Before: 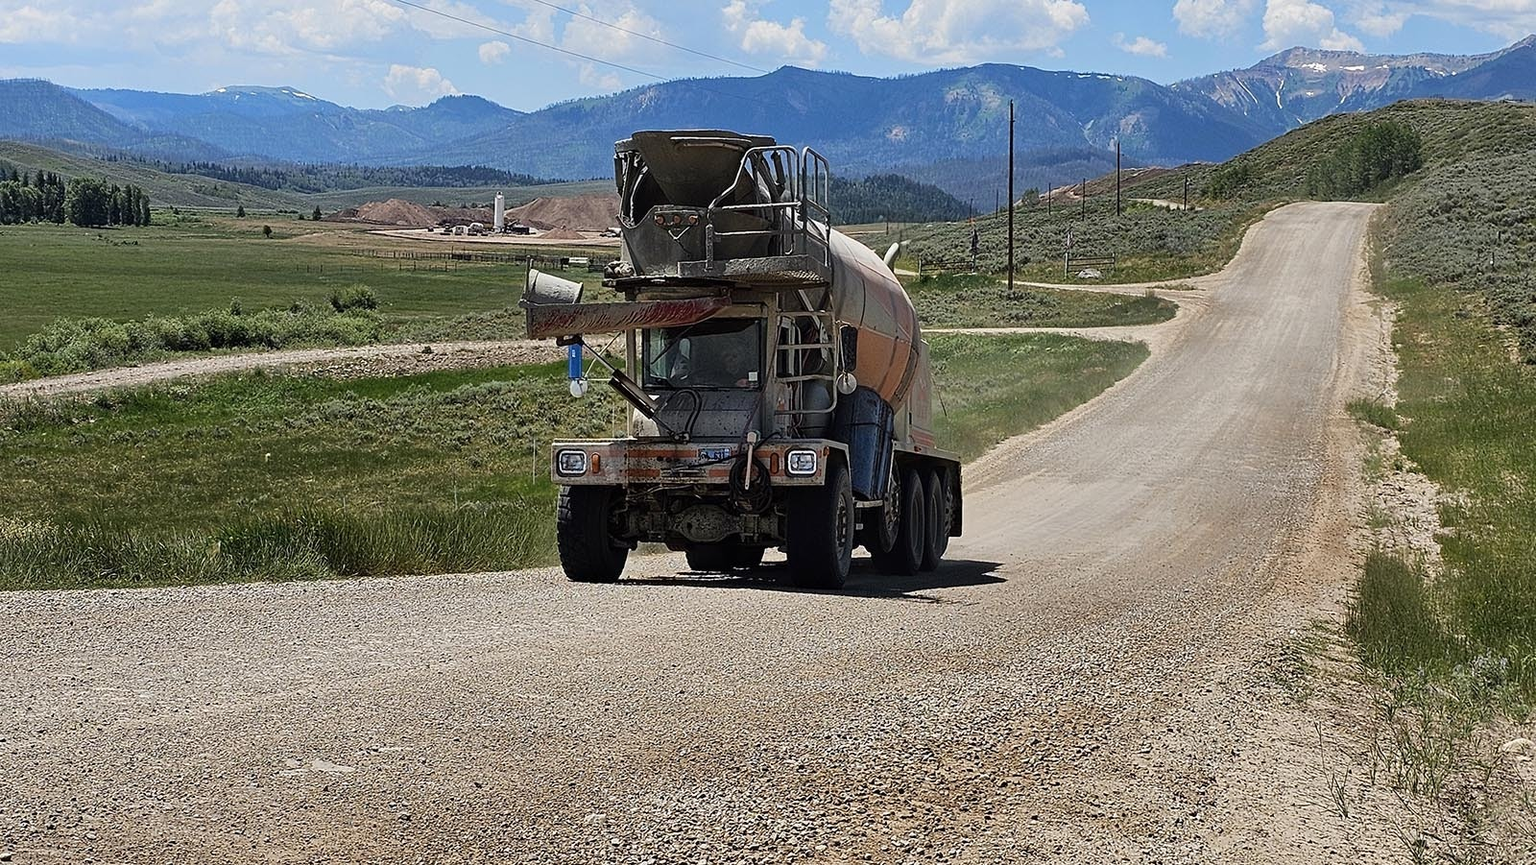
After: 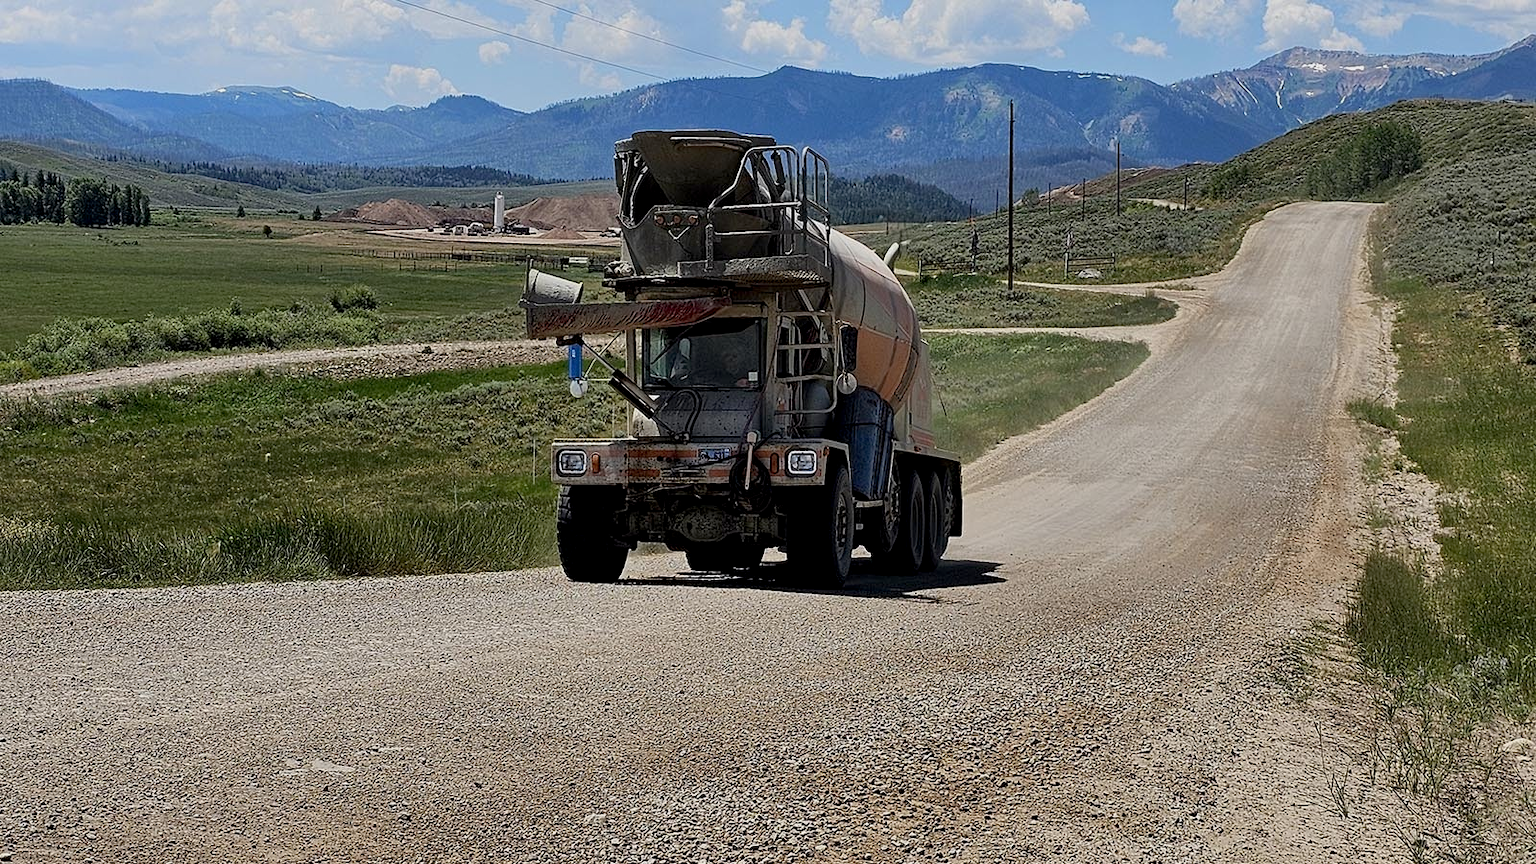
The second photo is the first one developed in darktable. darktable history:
exposure: black level correction 0.006, exposure -0.221 EV, compensate highlight preservation false
